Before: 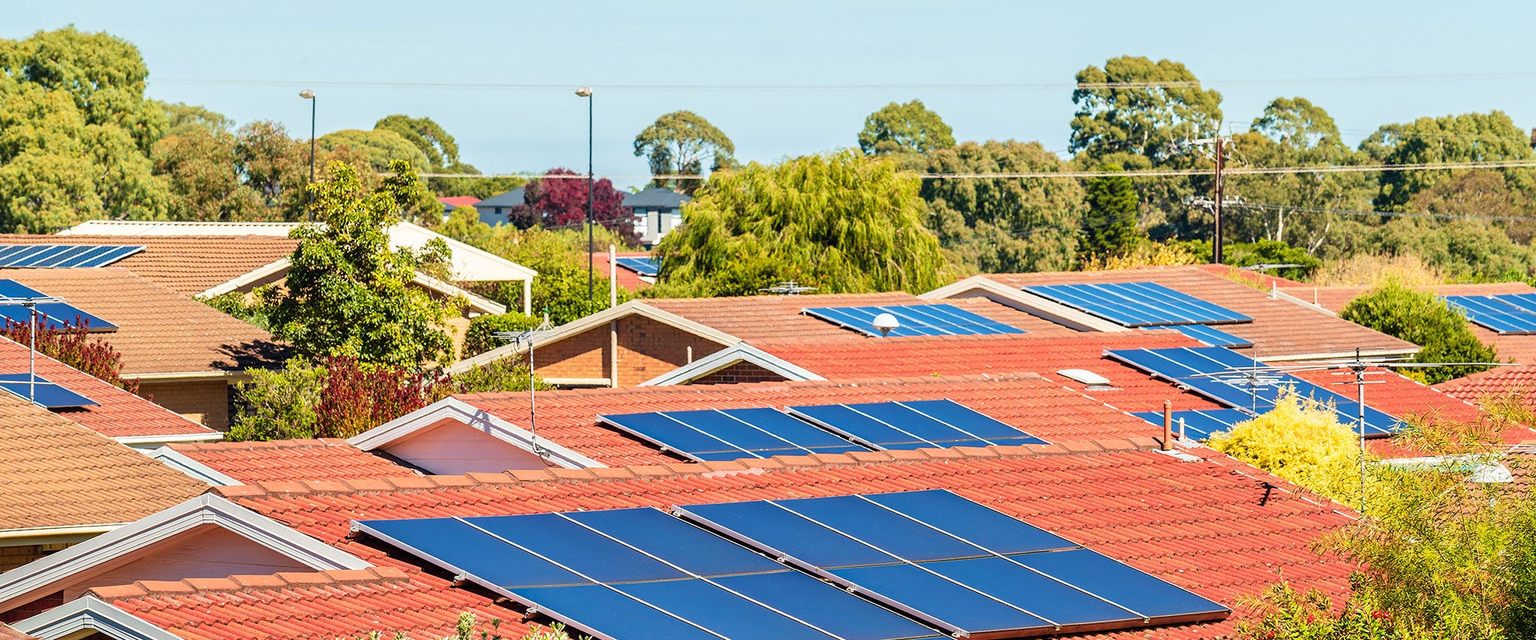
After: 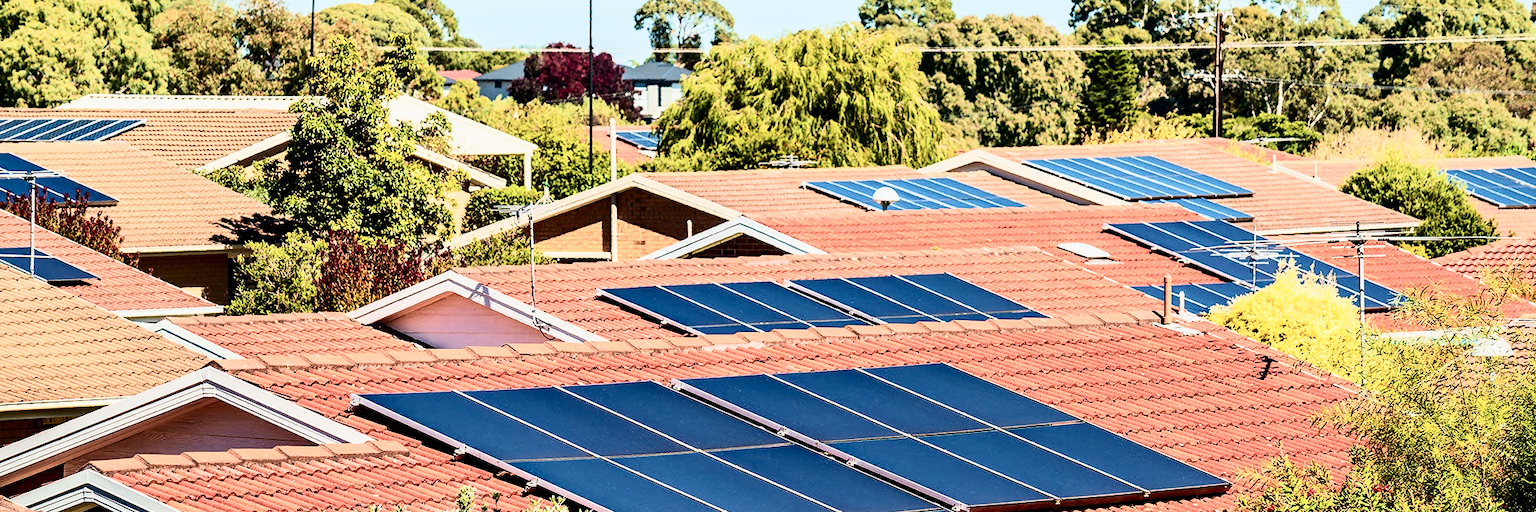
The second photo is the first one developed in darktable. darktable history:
velvia: on, module defaults
crop and rotate: top 19.998%
contrast brightness saturation: contrast 0.5, saturation -0.1
filmic rgb: black relative exposure -5.83 EV, white relative exposure 3.4 EV, hardness 3.68
